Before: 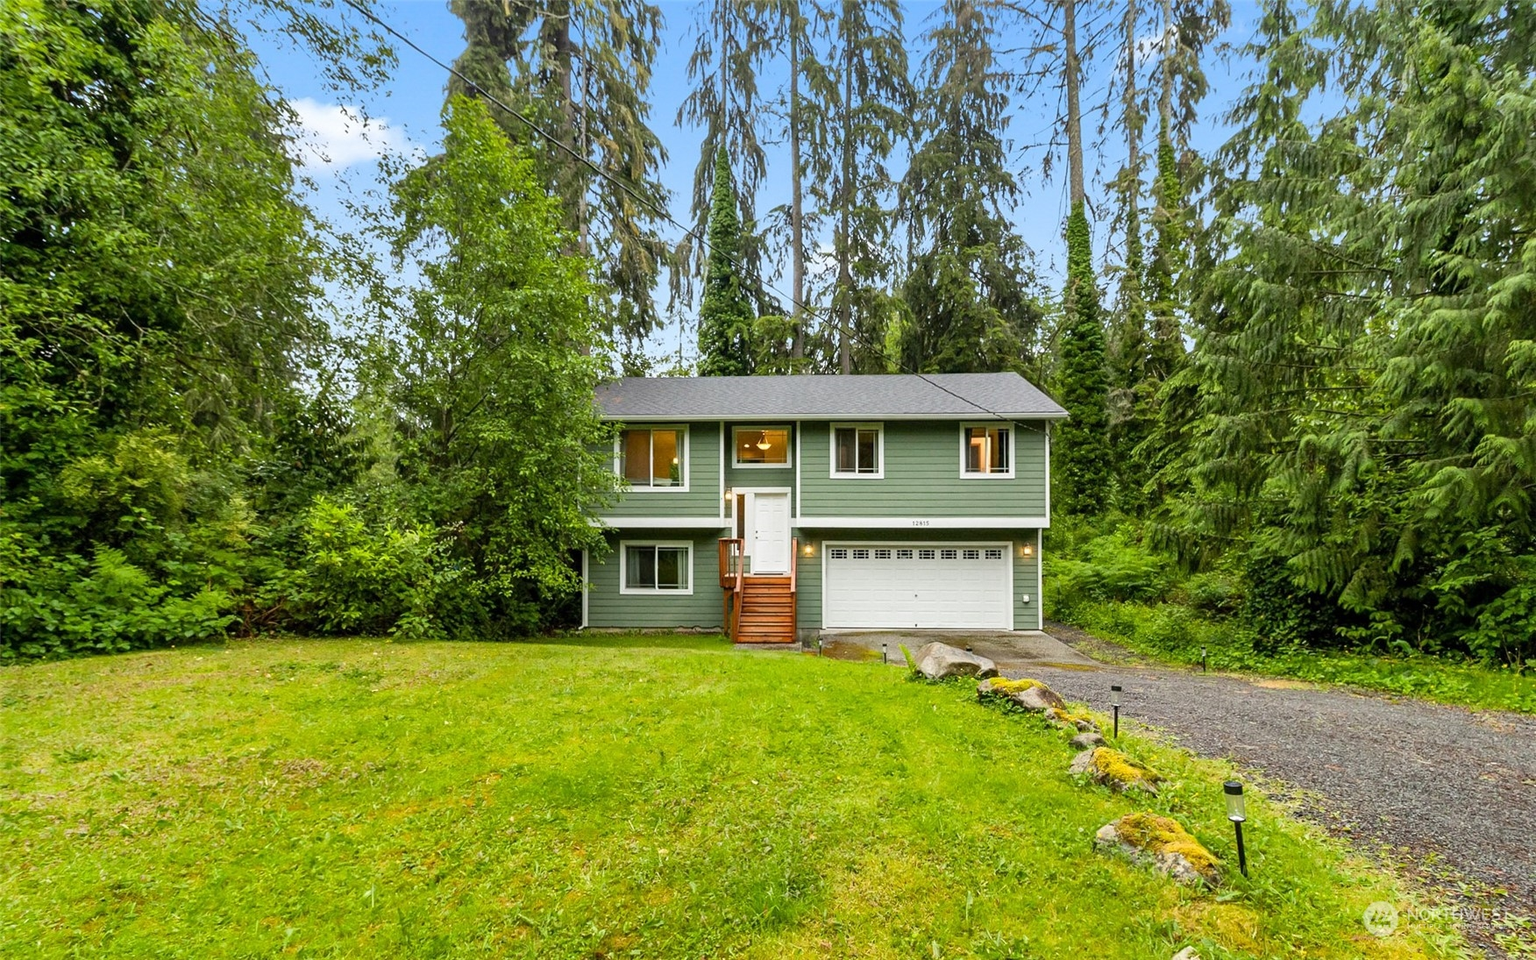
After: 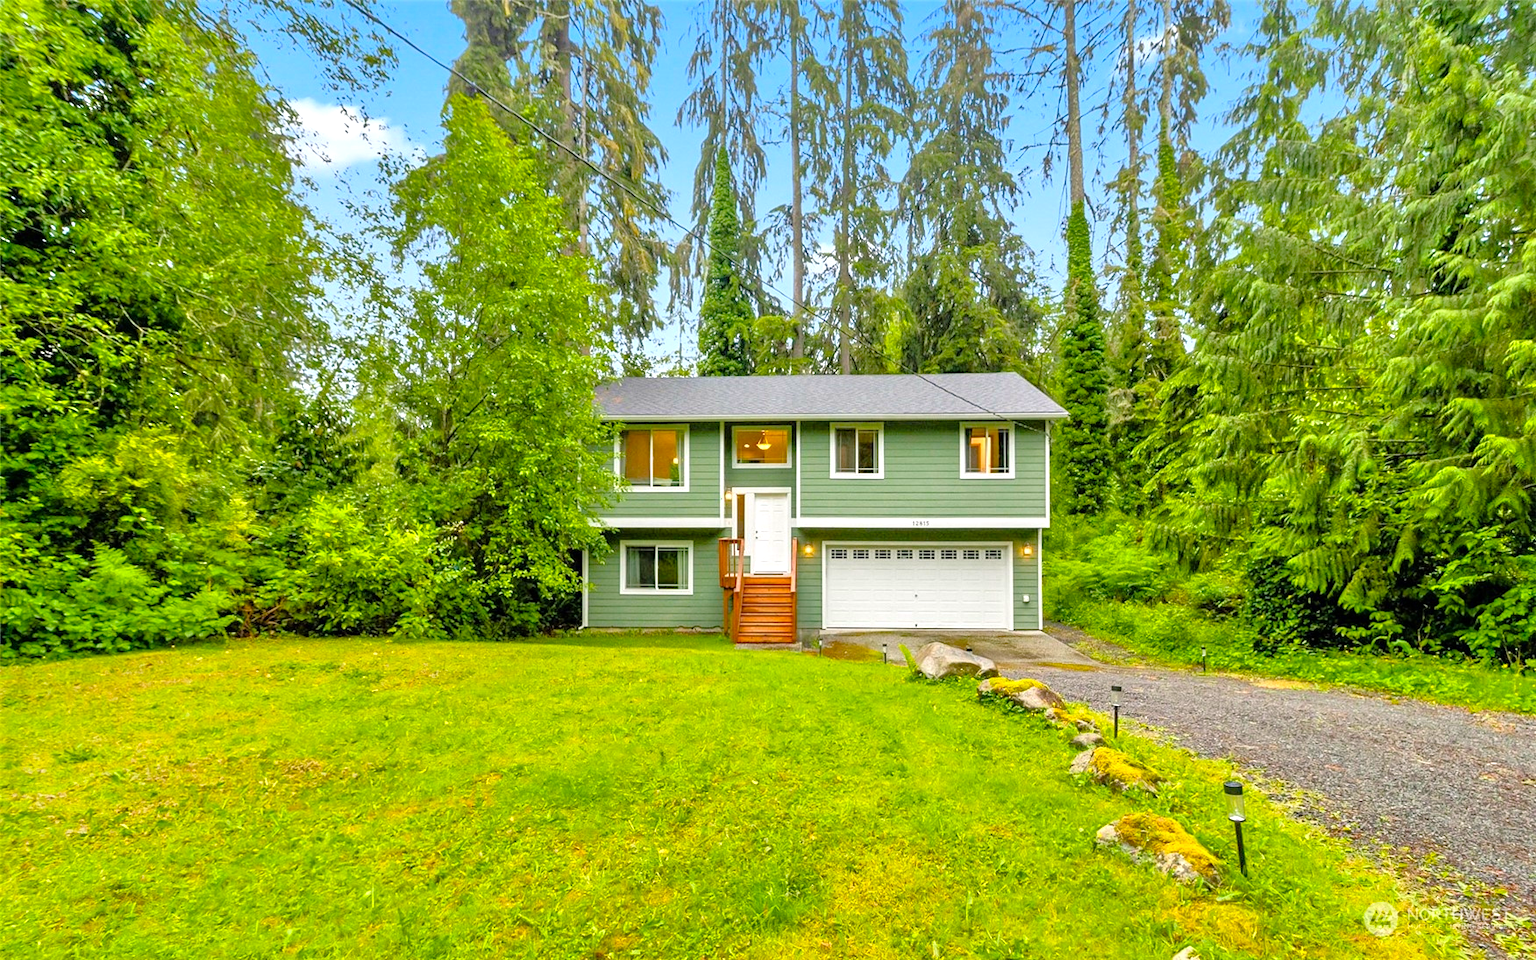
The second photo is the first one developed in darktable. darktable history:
exposure: exposure -0.175 EV, compensate exposure bias true, compensate highlight preservation false
tone equalizer: -7 EV 0.151 EV, -6 EV 0.589 EV, -5 EV 1.19 EV, -4 EV 1.36 EV, -3 EV 1.17 EV, -2 EV 0.6 EV, -1 EV 0.167 EV
color balance rgb: shadows lift › luminance -5.063%, shadows lift › chroma 1.144%, shadows lift › hue 218.88°, highlights gain › chroma 0.285%, highlights gain › hue 332.56°, perceptual saturation grading › global saturation 15.018%, perceptual brilliance grading › global brilliance 9.814%, perceptual brilliance grading › shadows 15.287%, global vibrance 25.547%
